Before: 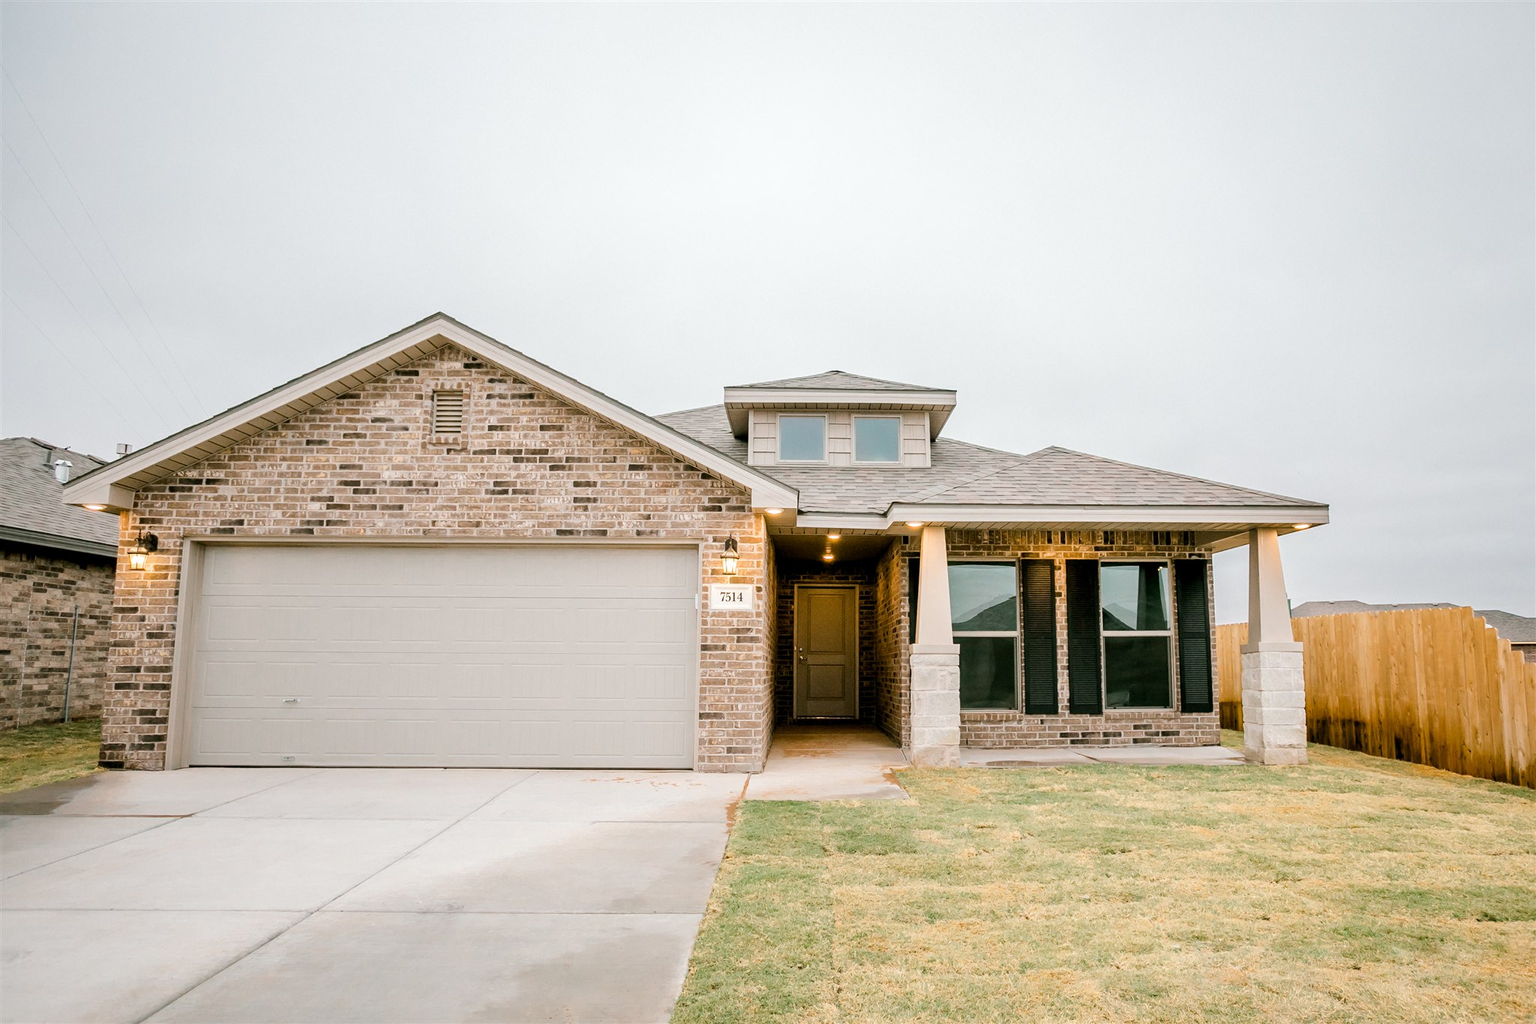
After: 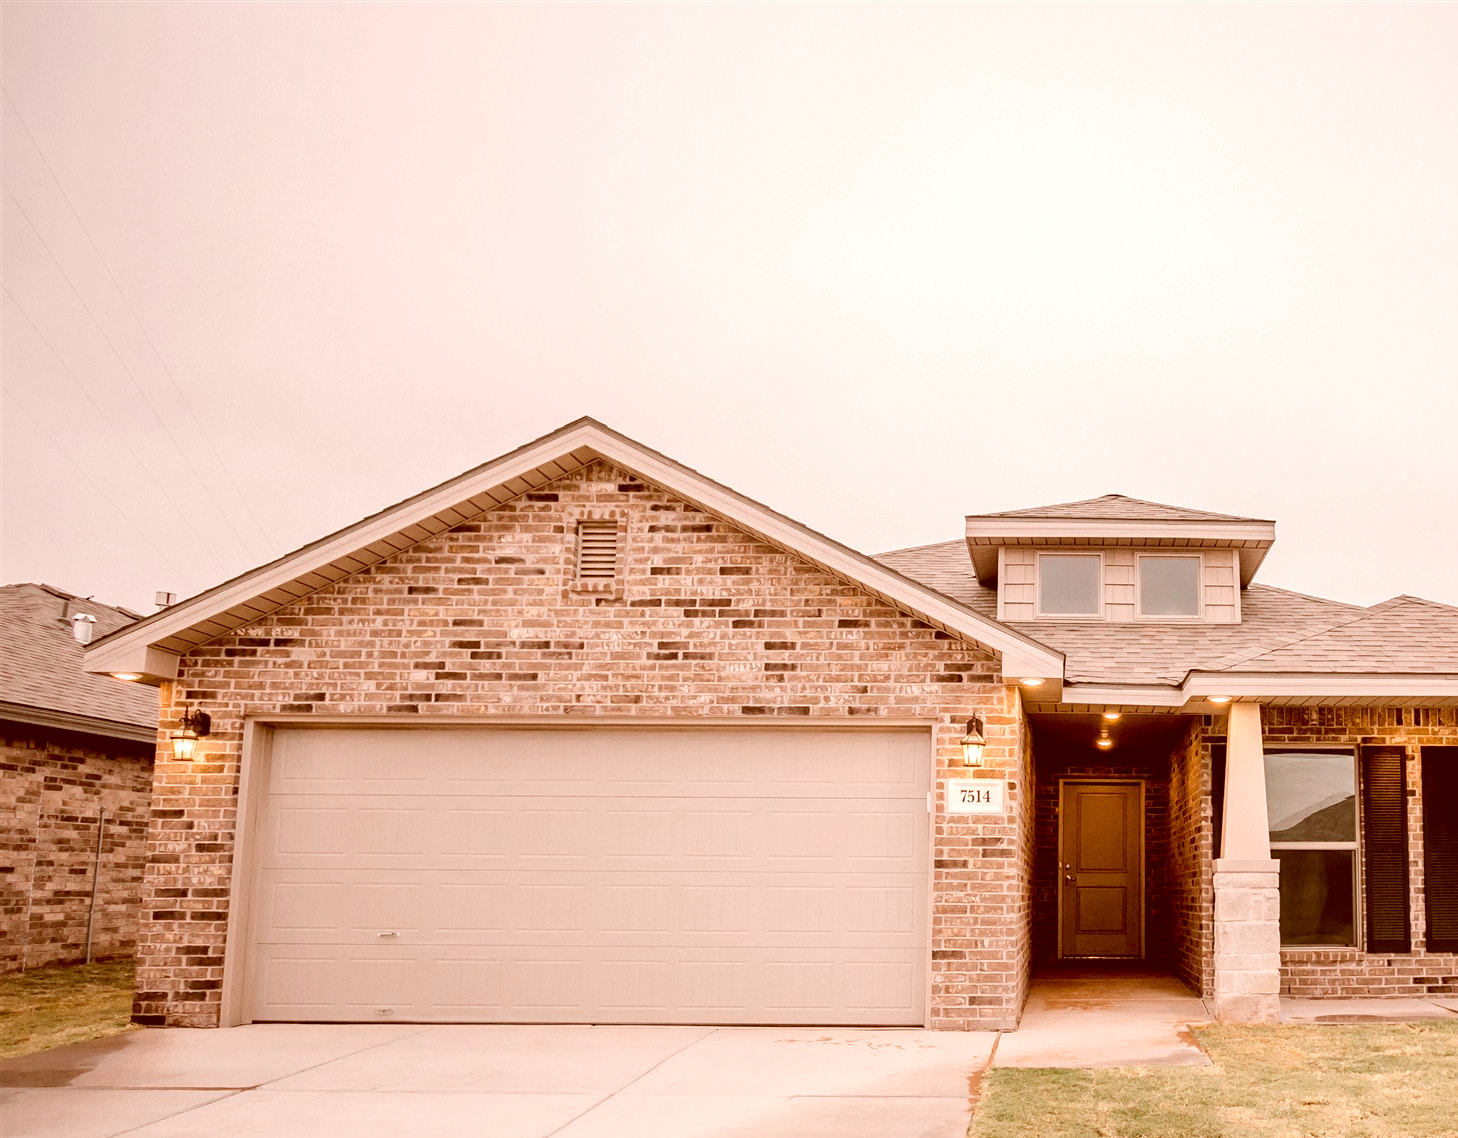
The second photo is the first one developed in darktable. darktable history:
crop: right 28.77%, bottom 16.668%
exposure: exposure 0.124 EV, compensate exposure bias true, compensate highlight preservation false
color correction: highlights a* 9.13, highlights b* 8.51, shadows a* 39.42, shadows b* 39.76, saturation 0.783
